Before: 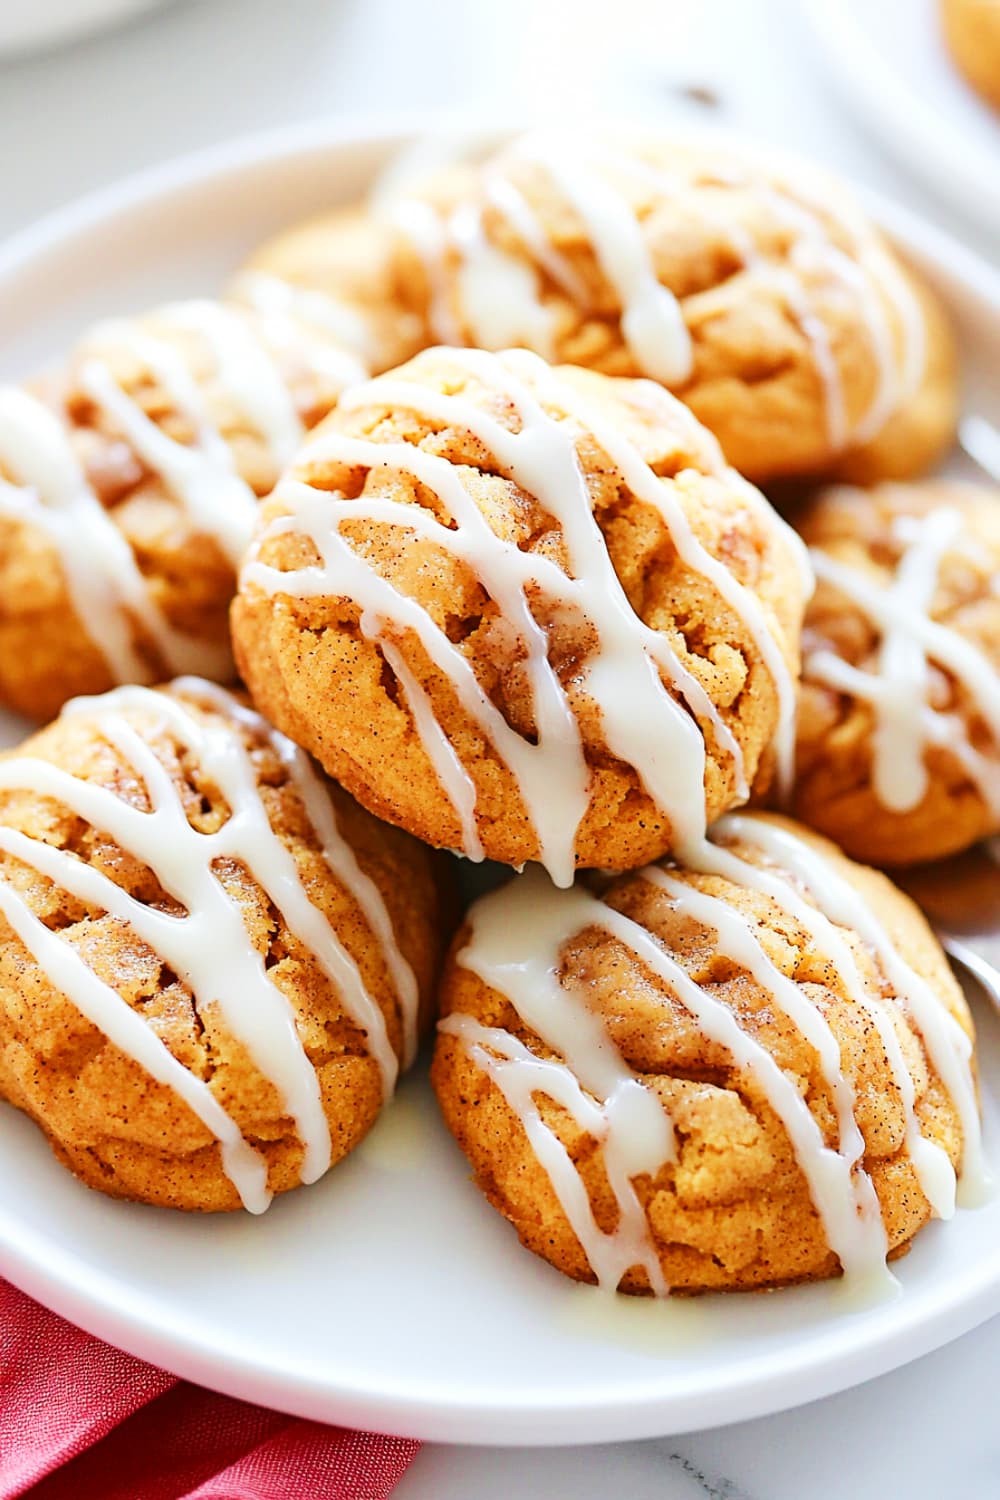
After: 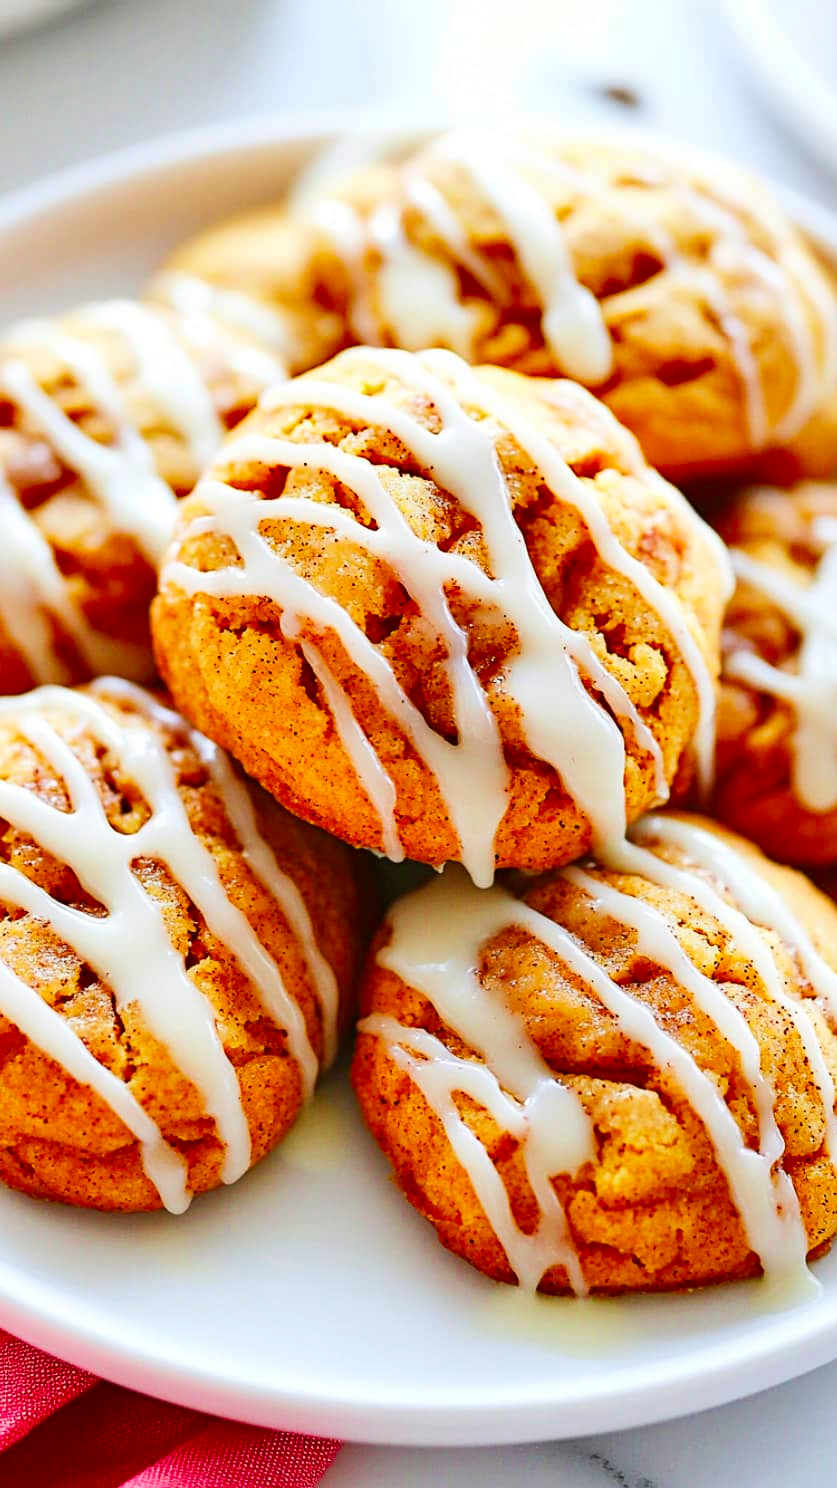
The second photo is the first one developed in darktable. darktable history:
crop: left 8.026%, right 7.374%
shadows and highlights: shadows 5, soften with gaussian
contrast brightness saturation: brightness -0.02, saturation 0.35
base curve: curves: ch0 [(0, 0) (0.472, 0.508) (1, 1)]
